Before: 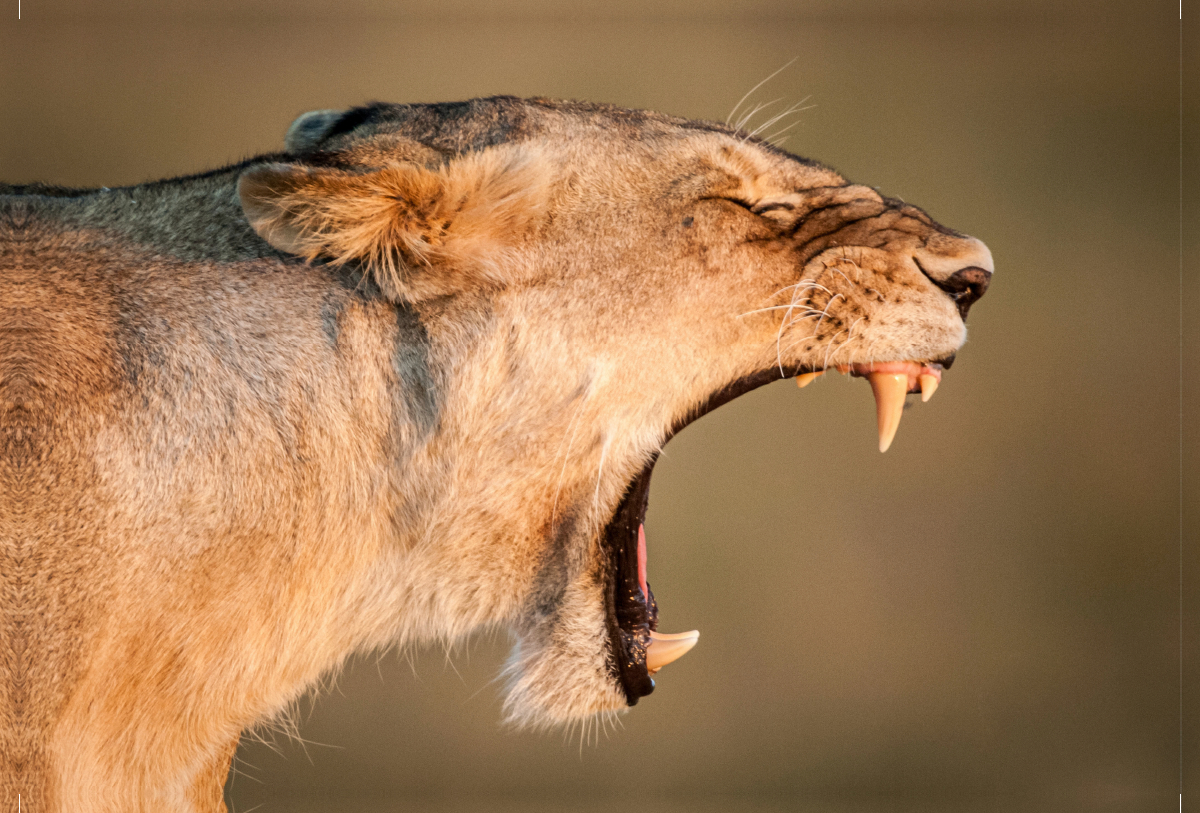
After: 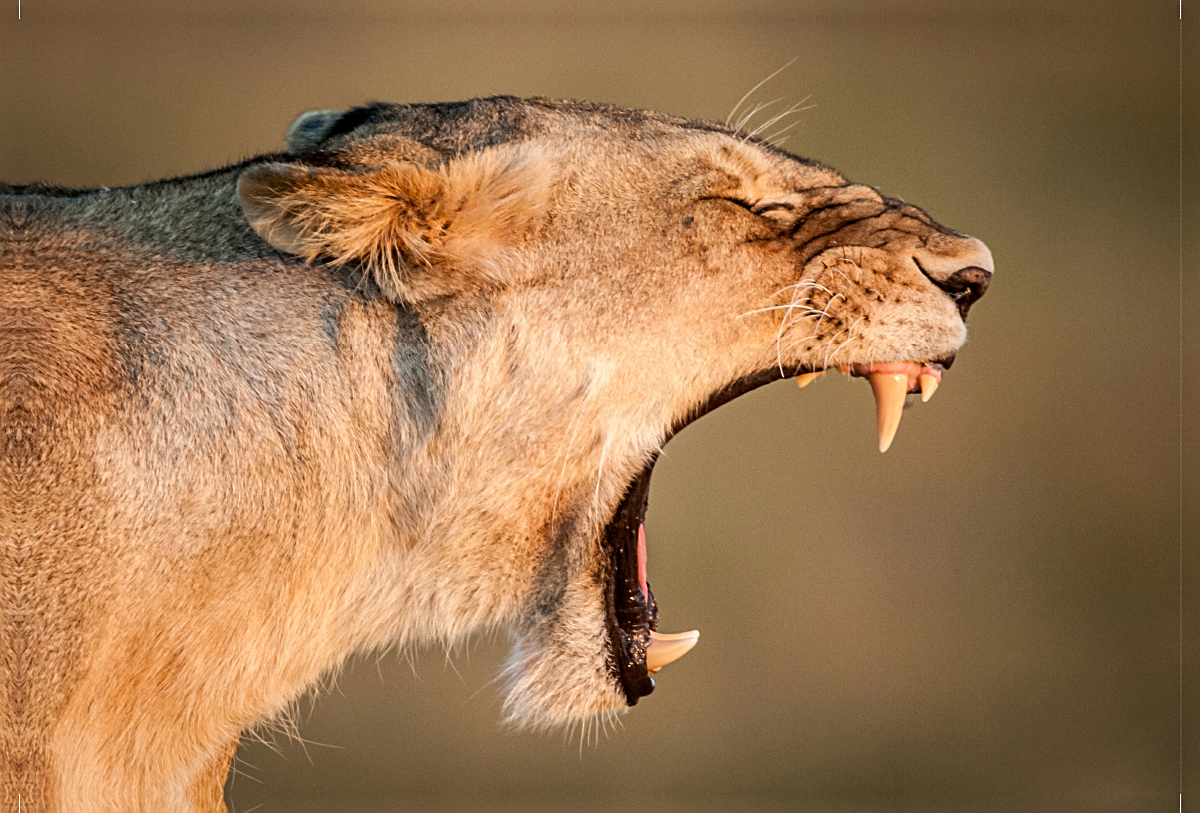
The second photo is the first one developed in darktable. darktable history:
sharpen: on, module defaults
exposure: black level correction 0.001, exposure 0.015 EV, compensate exposure bias true, compensate highlight preservation false
